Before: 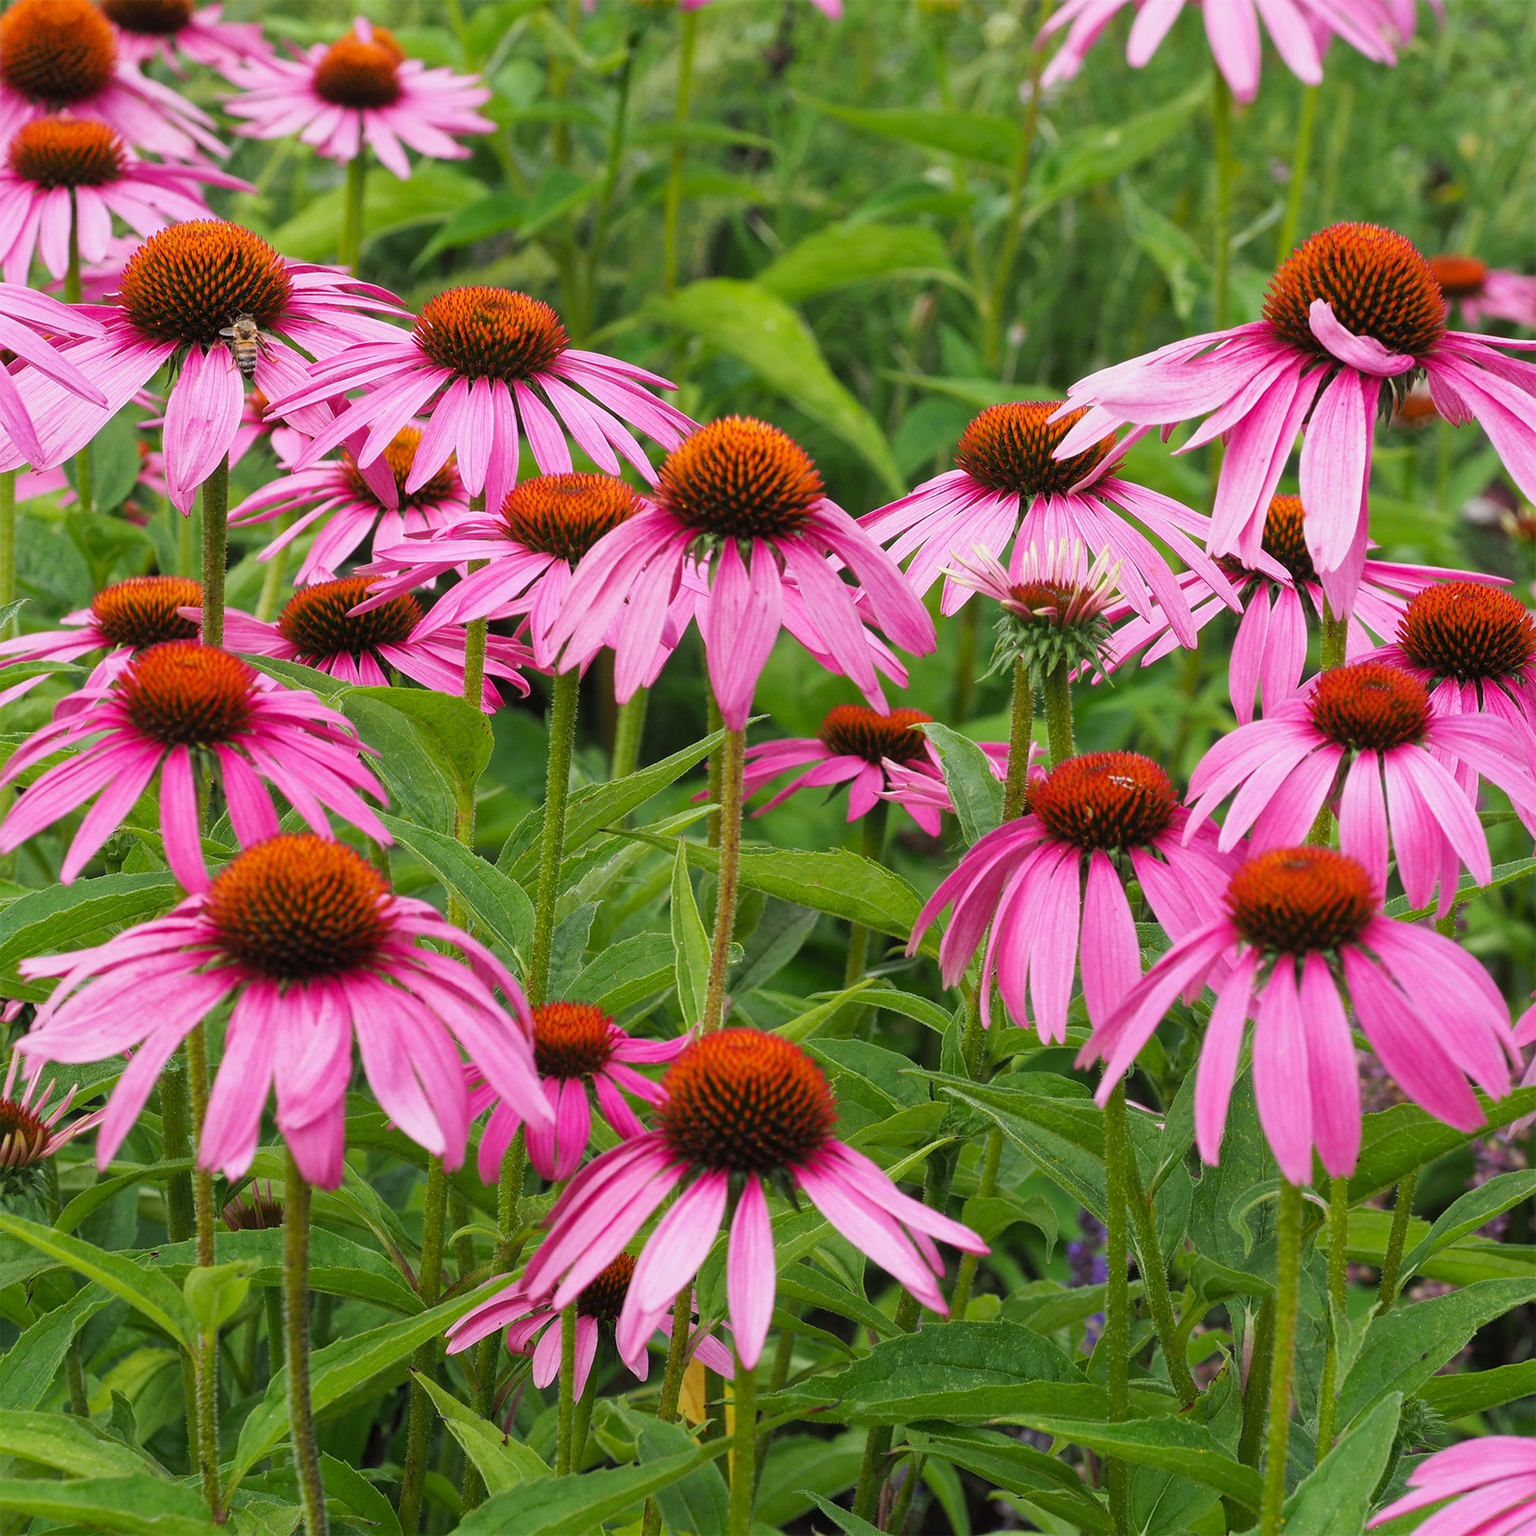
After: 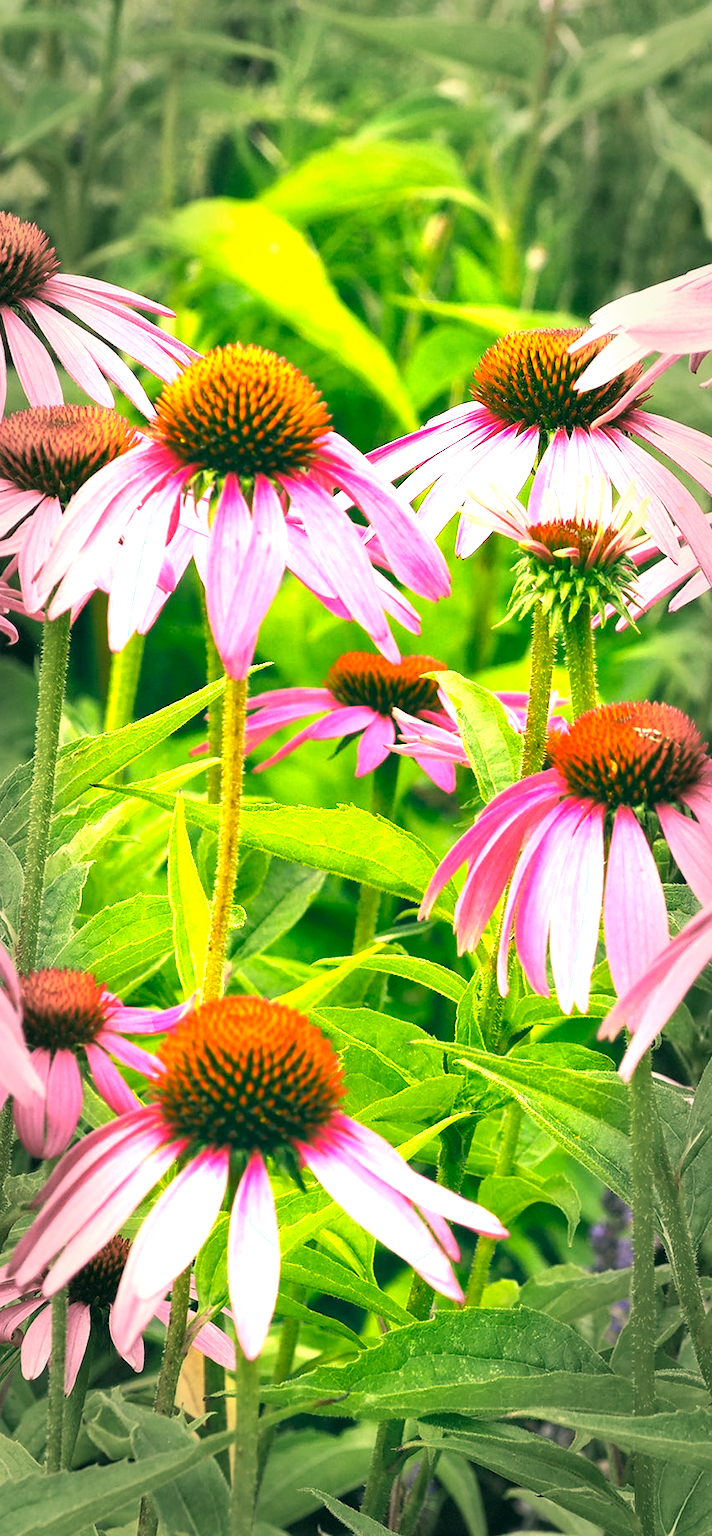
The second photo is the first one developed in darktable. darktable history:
crop: left 33.448%, top 6.054%, right 22.945%
exposure: black level correction 0, exposure 1.945 EV, compensate highlight preservation false
shadows and highlights: shadows 37.68, highlights -27.48, soften with gaussian
color correction: highlights a* 2.01, highlights b* 34.42, shadows a* -35.93, shadows b* -5.37
vignetting: fall-off start 66.18%, fall-off radius 39.62%, automatic ratio true, width/height ratio 0.665, dithering 8-bit output, unbound false
